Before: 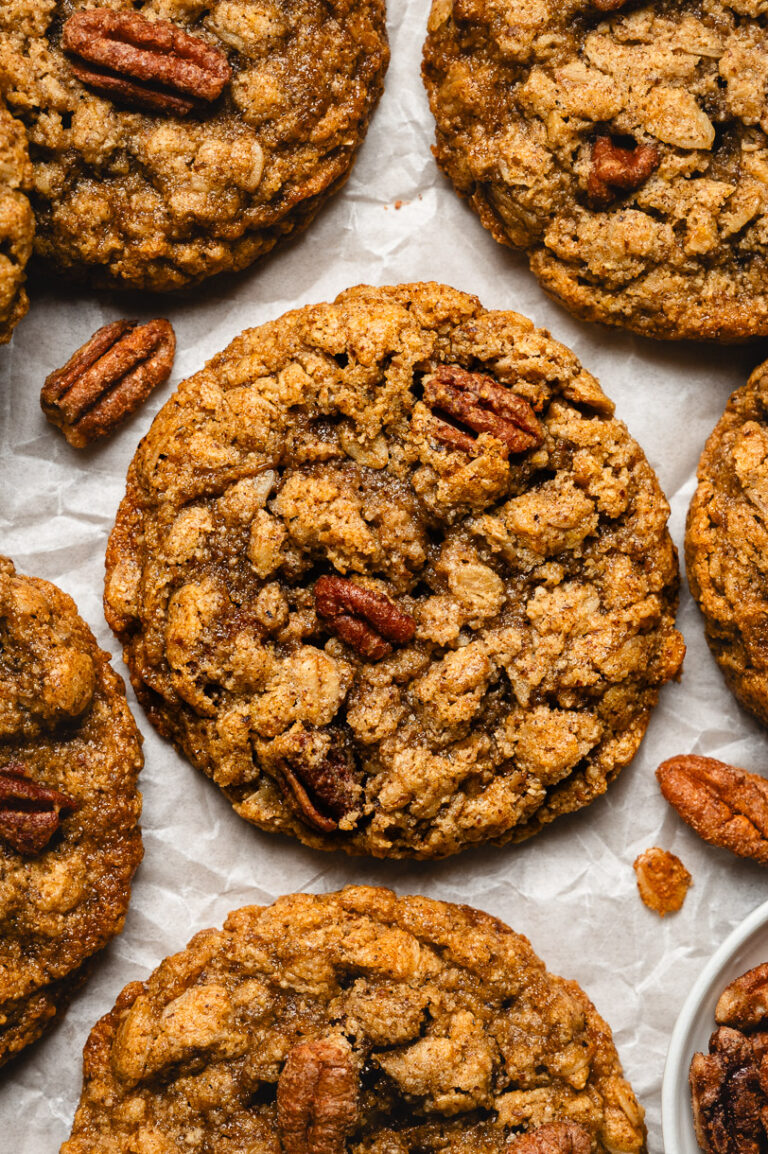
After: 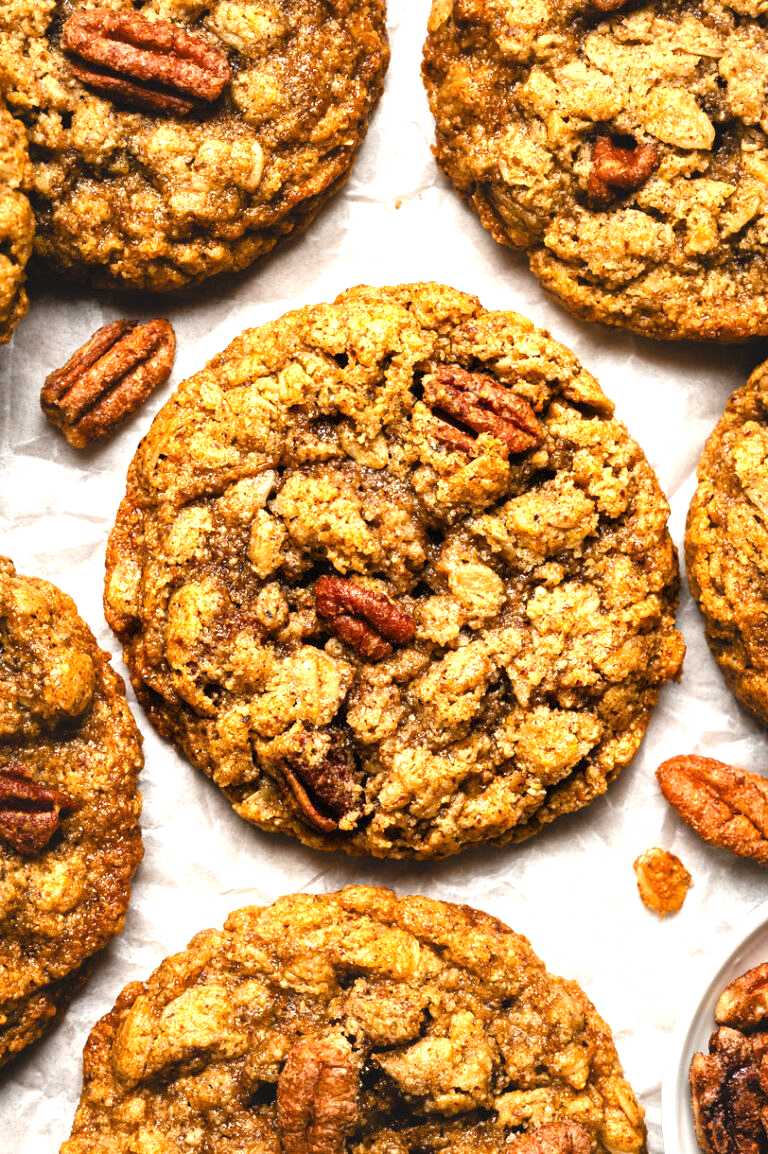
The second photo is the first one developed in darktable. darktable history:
exposure: exposure 0.991 EV, compensate highlight preservation false
